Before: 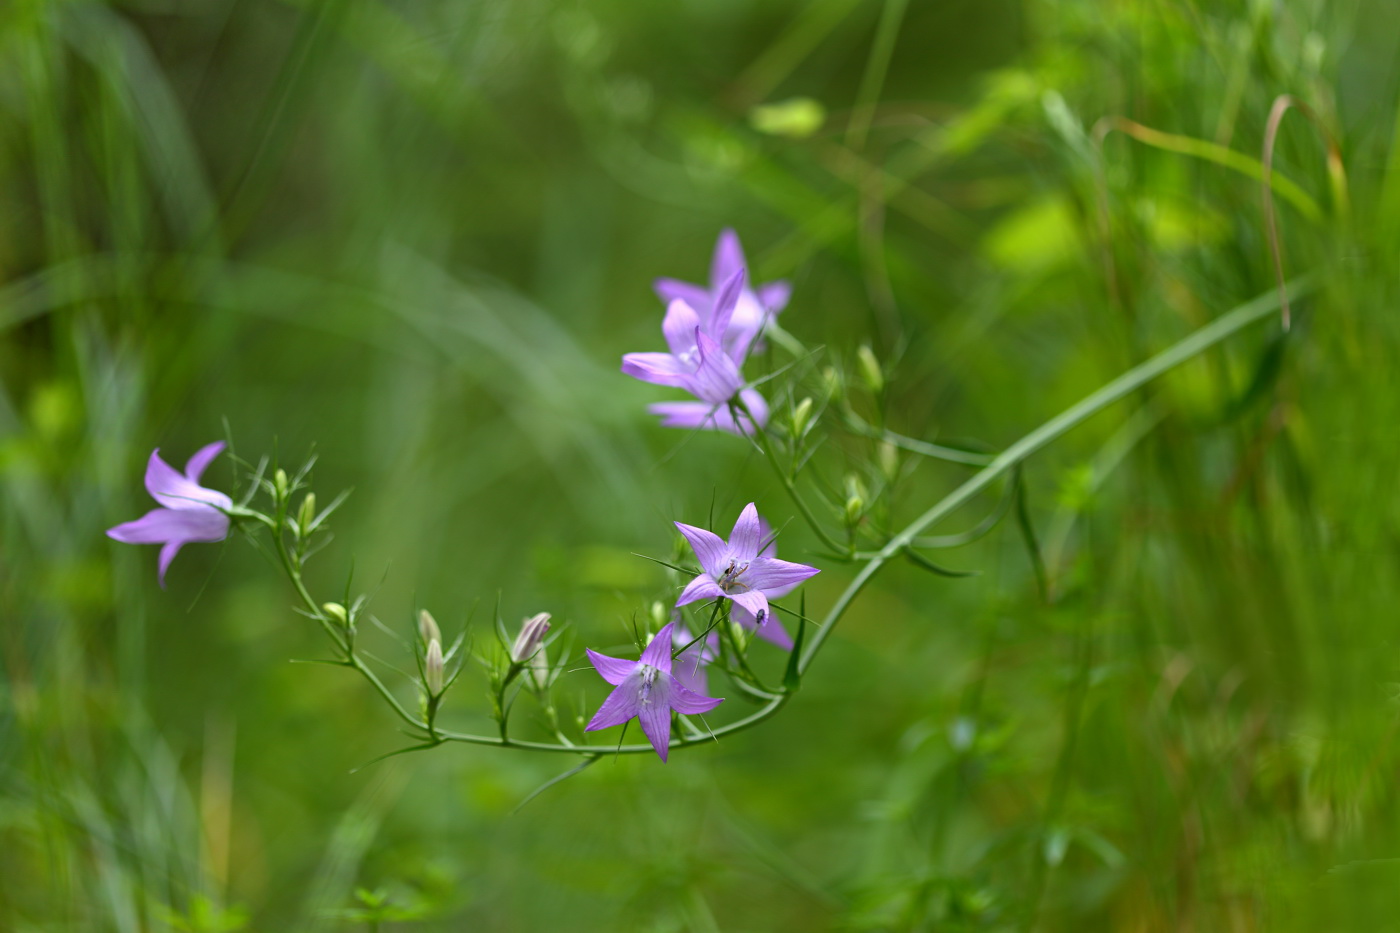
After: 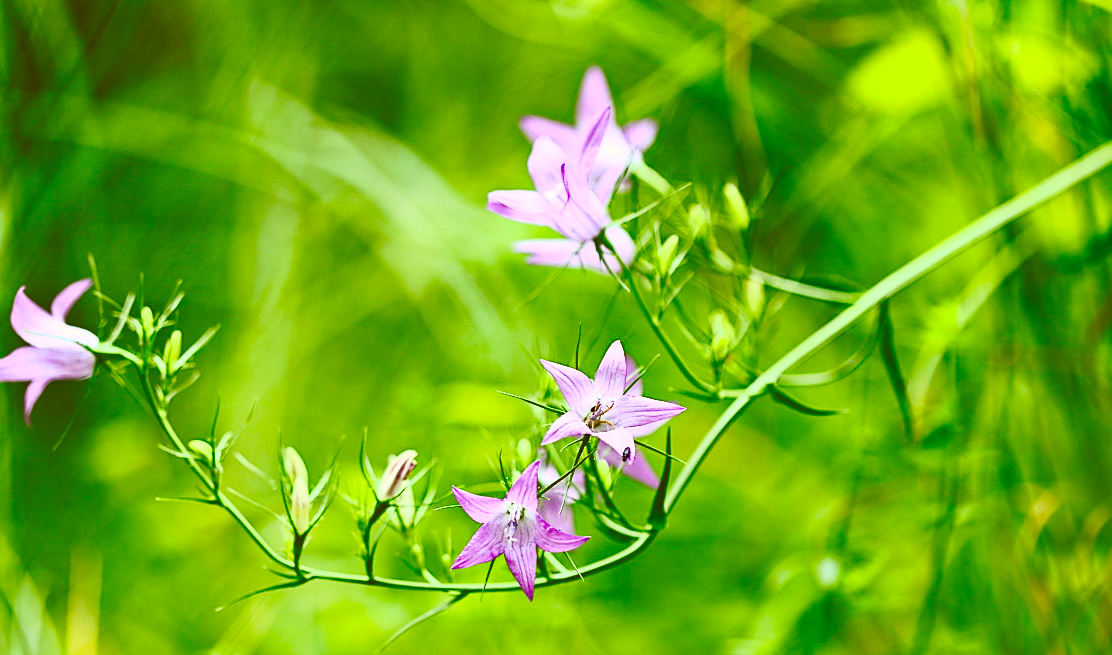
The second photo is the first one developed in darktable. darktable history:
tone curve: curves: ch0 [(0, 0) (0.003, 0.09) (0.011, 0.095) (0.025, 0.097) (0.044, 0.108) (0.069, 0.117) (0.1, 0.129) (0.136, 0.151) (0.177, 0.185) (0.224, 0.229) (0.277, 0.299) (0.335, 0.379) (0.399, 0.469) (0.468, 0.55) (0.543, 0.629) (0.623, 0.702) (0.709, 0.775) (0.801, 0.85) (0.898, 0.91) (1, 1)], preserve colors none
filmic rgb: black relative exposure -15.09 EV, white relative exposure 3 EV, target black luminance 0%, hardness 9.19, latitude 98.94%, contrast 0.916, shadows ↔ highlights balance 0.354%, iterations of high-quality reconstruction 10
color correction: highlights a* -6.24, highlights b* 9.6, shadows a* 10.85, shadows b* 23.62
sharpen: on, module defaults
crop: left 9.598%, top 17.389%, right 10.918%, bottom 12.362%
haze removal: strength 0.241, distance 0.252, adaptive false
contrast brightness saturation: contrast 0.829, brightness 0.599, saturation 0.609
